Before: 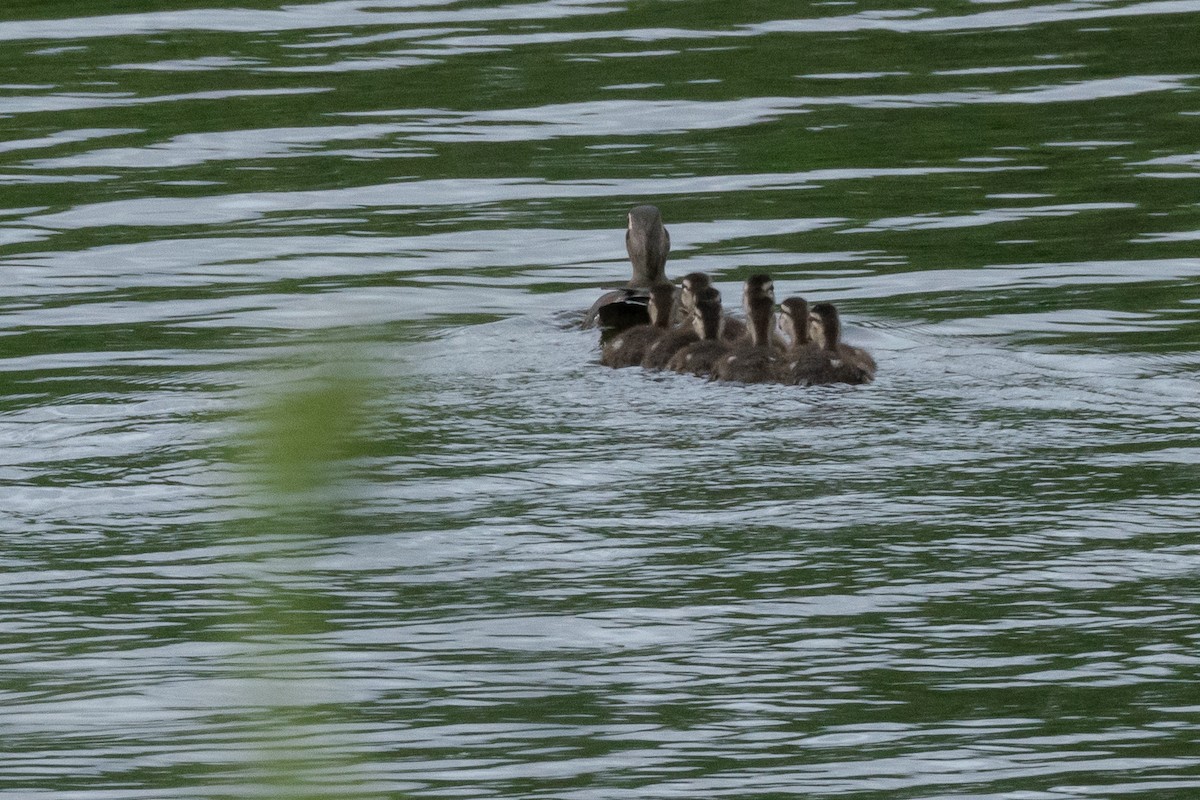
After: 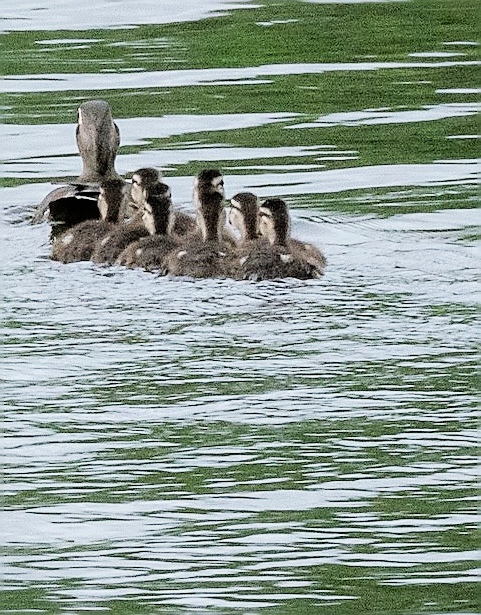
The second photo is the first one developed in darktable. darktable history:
sharpen: radius 1.428, amount 1.26, threshold 0.821
exposure: exposure 0.948 EV, compensate highlight preservation false
filmic rgb: black relative exposure -7.49 EV, white relative exposure 4.86 EV, threshold 5.99 EV, hardness 3.39, enable highlight reconstruction true
tone equalizer: -8 EV -0.756 EV, -7 EV -0.717 EV, -6 EV -0.581 EV, -5 EV -0.364 EV, -3 EV 0.369 EV, -2 EV 0.6 EV, -1 EV 0.696 EV, +0 EV 0.751 EV
crop: left 45.864%, top 13.225%, right 14.034%, bottom 9.881%
